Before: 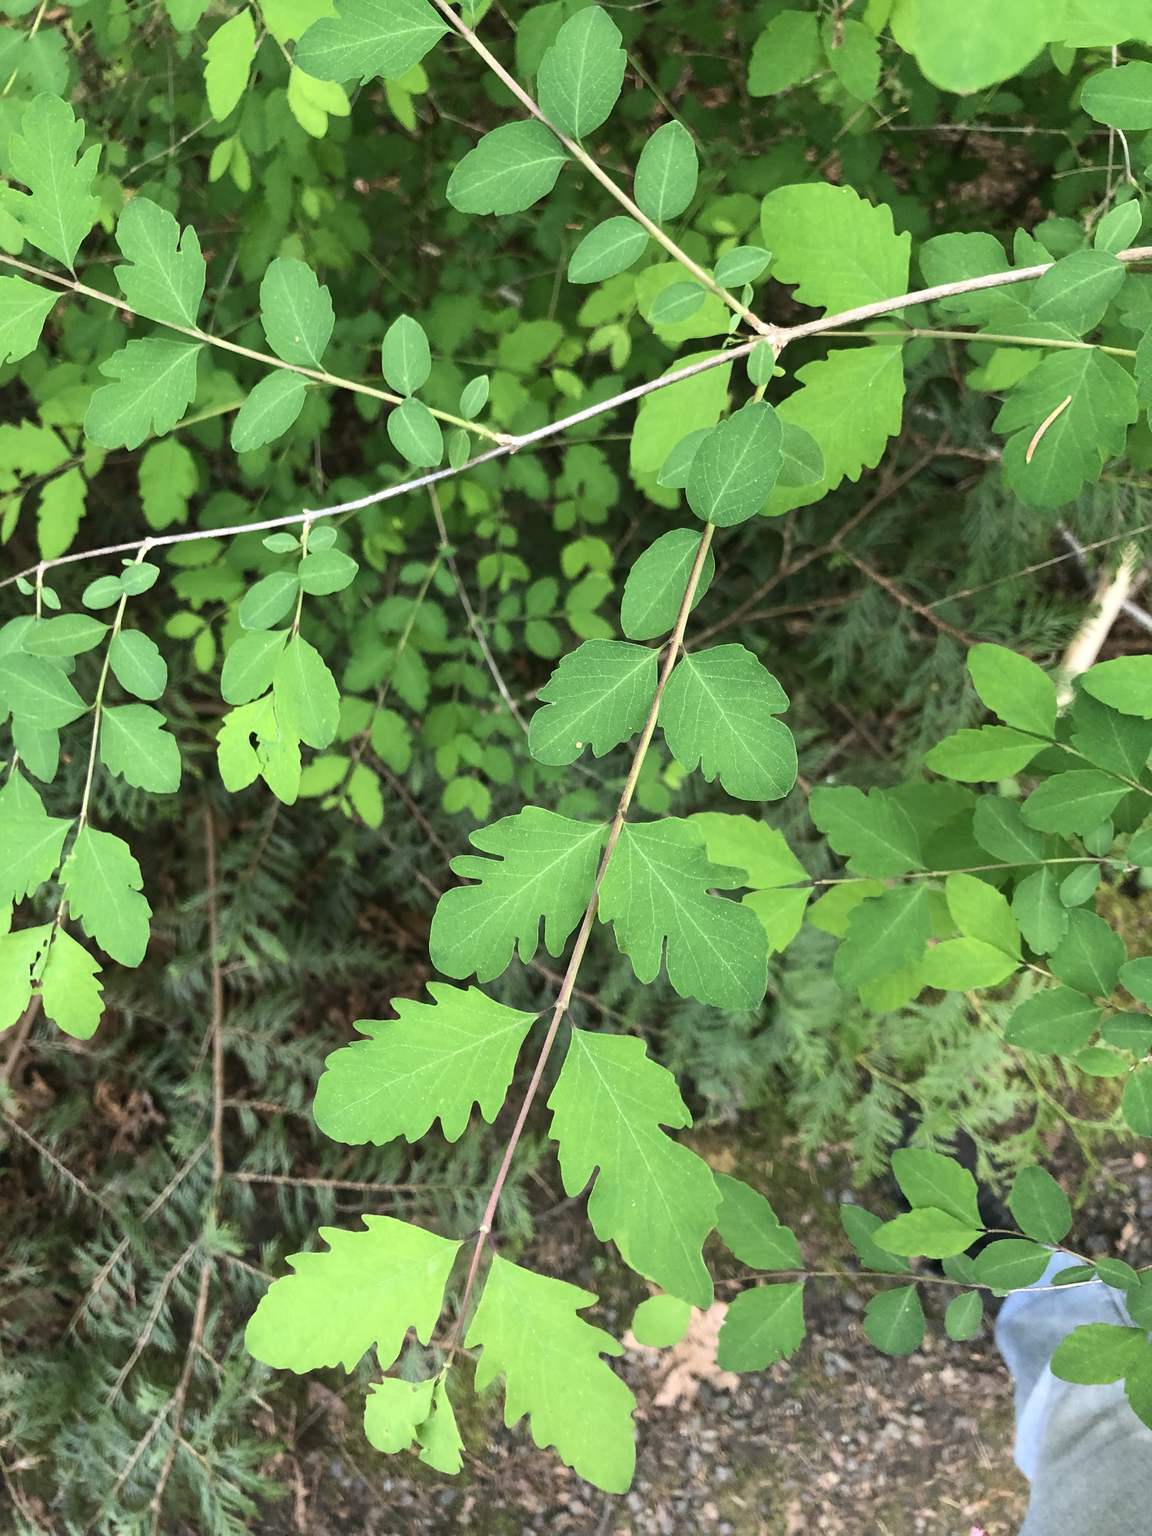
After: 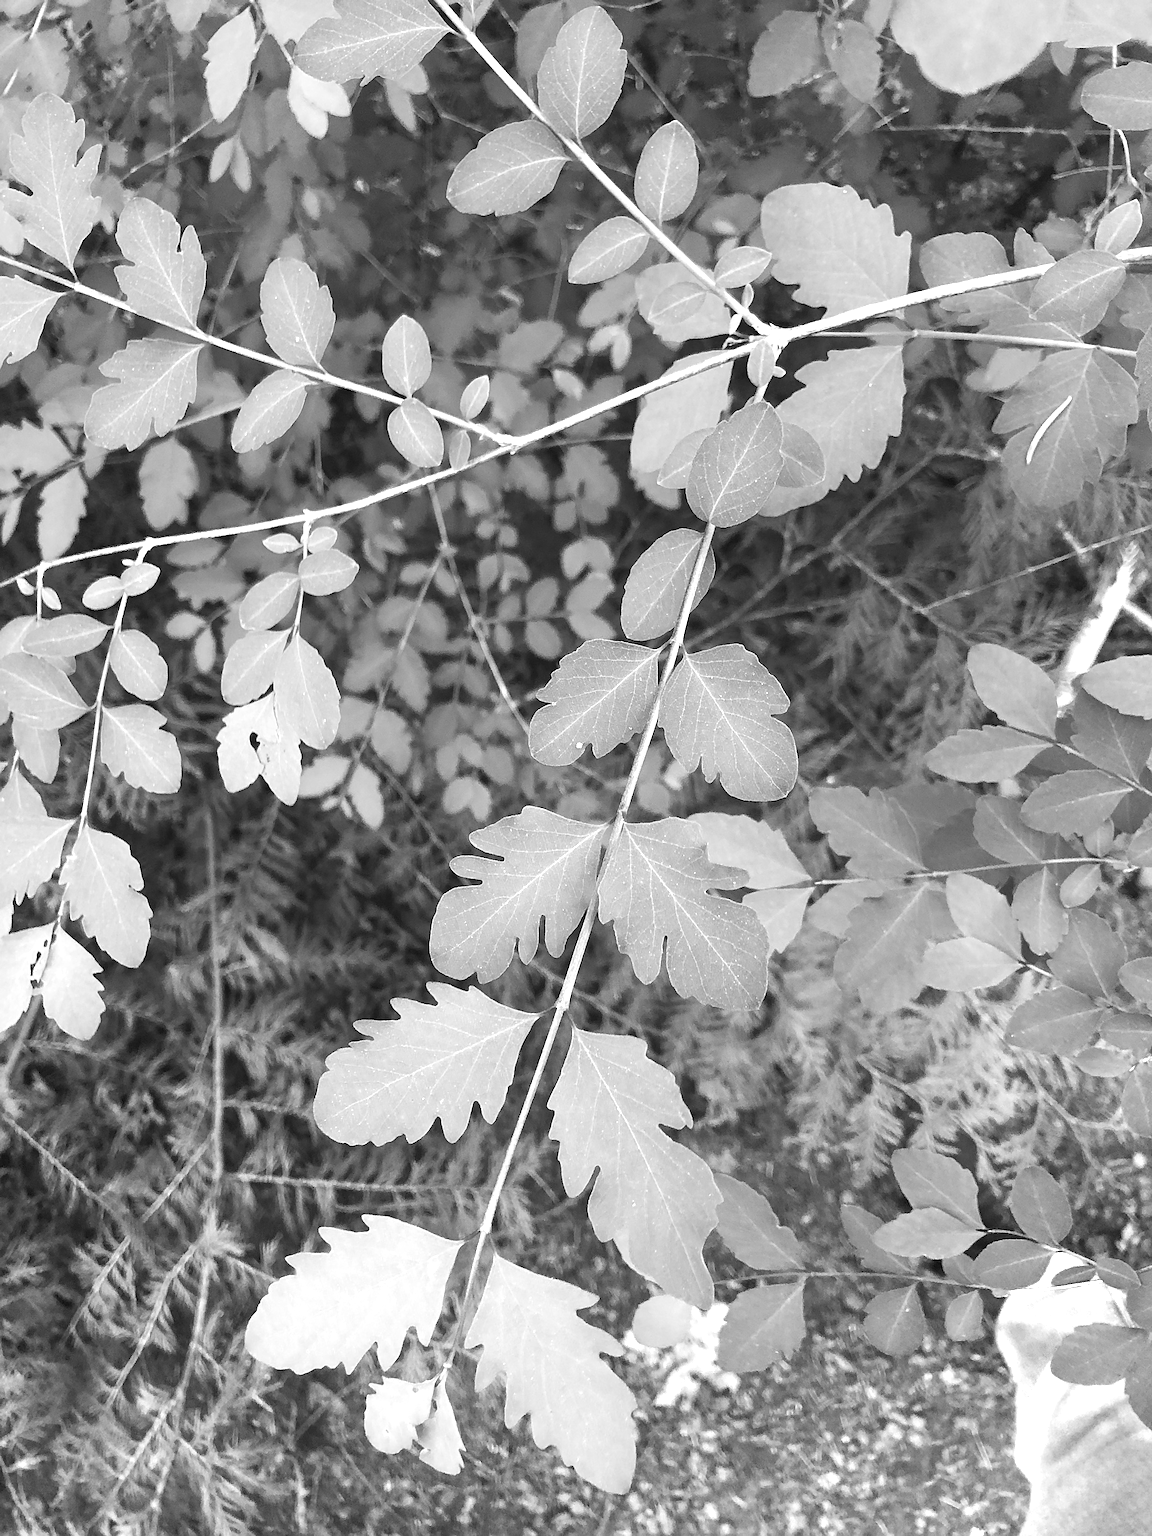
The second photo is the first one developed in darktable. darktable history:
sharpen: on, module defaults
color zones: curves: ch0 [(0, 0.613) (0.01, 0.613) (0.245, 0.448) (0.498, 0.529) (0.642, 0.665) (0.879, 0.777) (0.99, 0.613)]; ch1 [(0, 0) (0.143, 0) (0.286, 0) (0.429, 0) (0.571, 0) (0.714, 0) (0.857, 0)]
exposure: exposure 0.66 EV, compensate exposure bias true, compensate highlight preservation false
